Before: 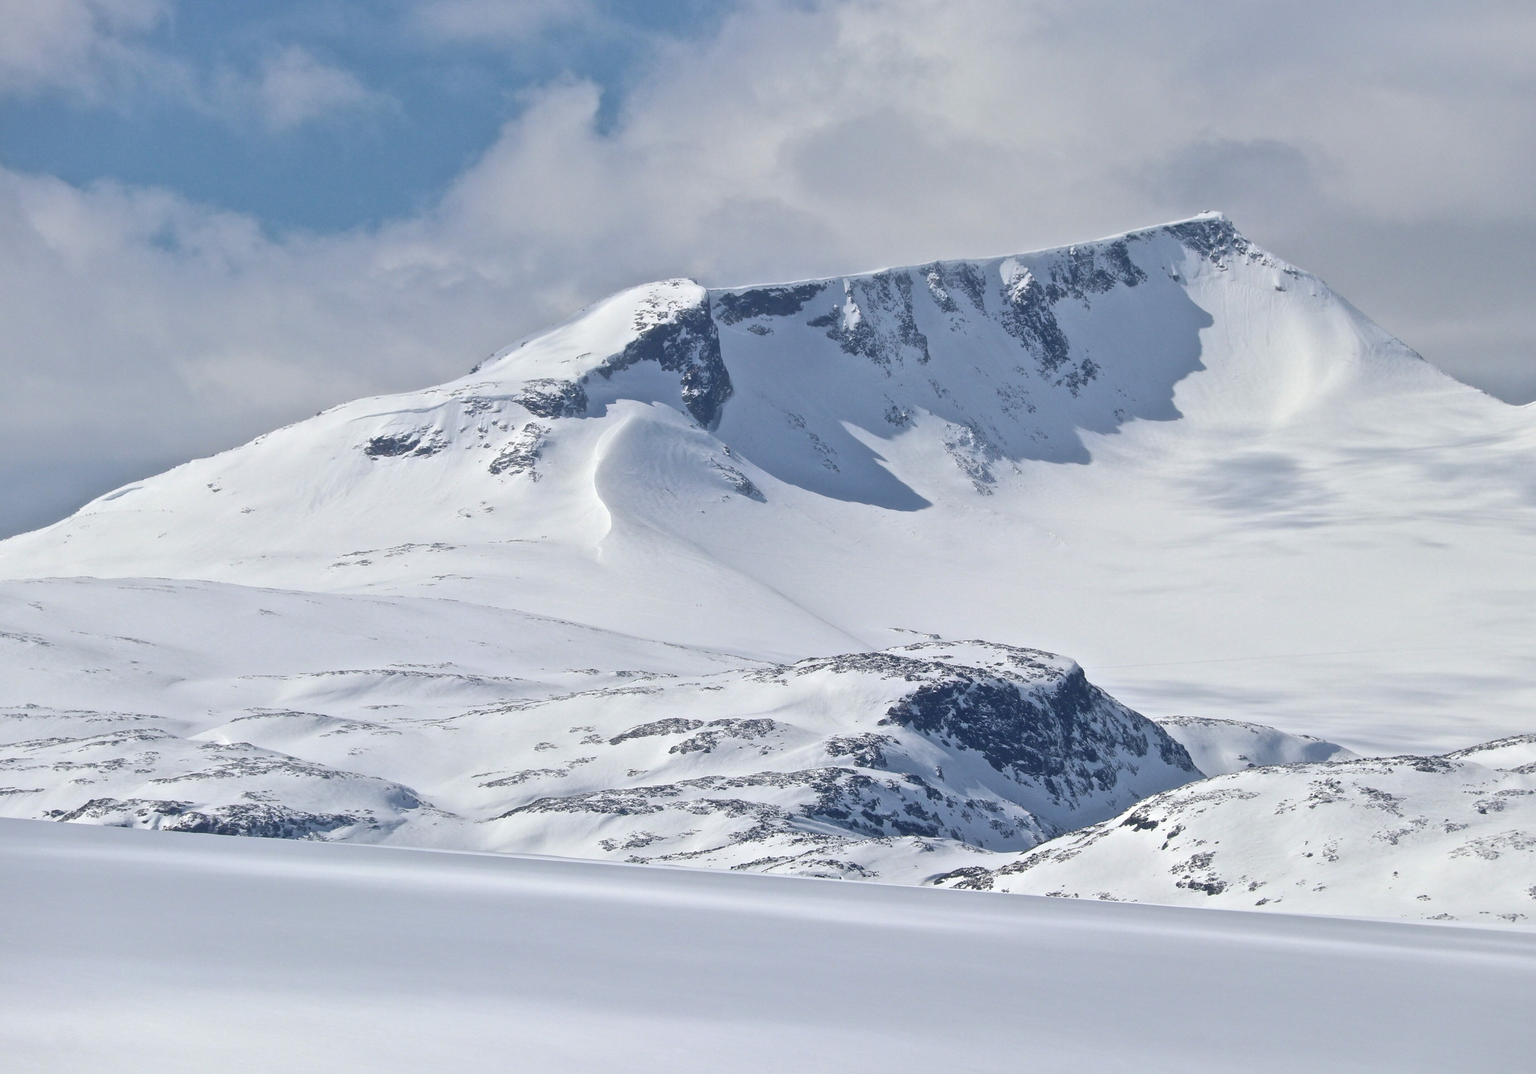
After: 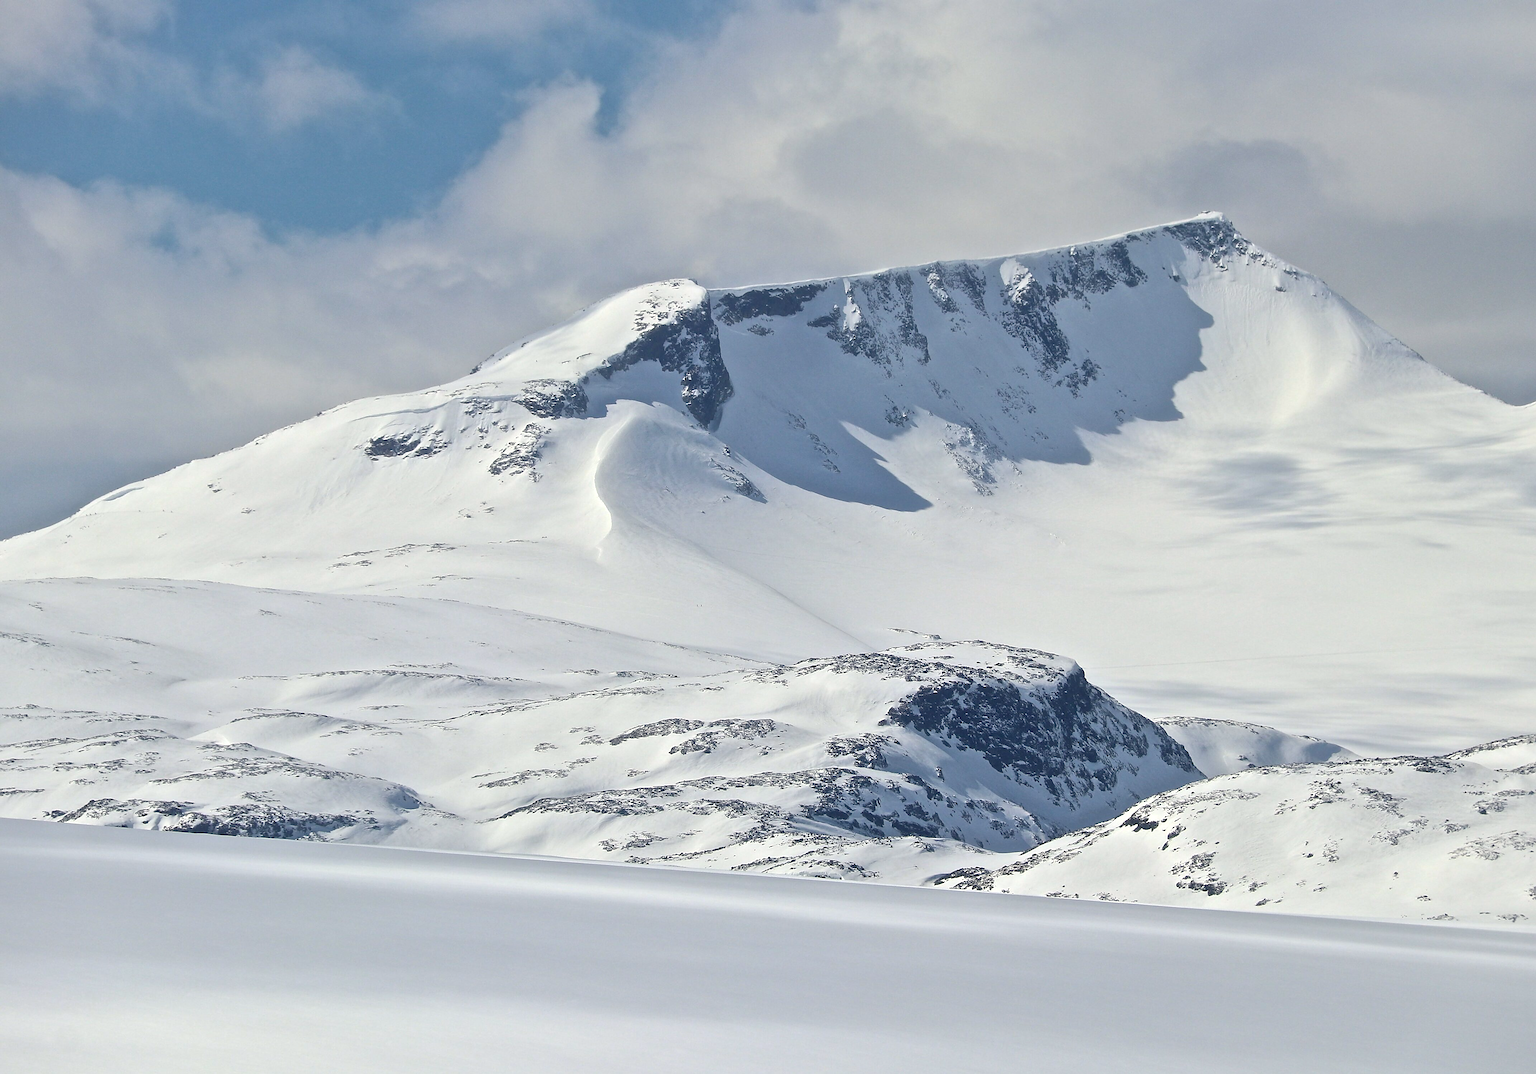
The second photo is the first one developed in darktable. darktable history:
sharpen: radius 1.348, amount 1.234, threshold 0.654
color balance rgb: shadows lift › chroma 0.876%, shadows lift › hue 115.47°, highlights gain › luminance 6.934%, highlights gain › chroma 1.921%, highlights gain › hue 88.62°, perceptual saturation grading › global saturation 4.223%
